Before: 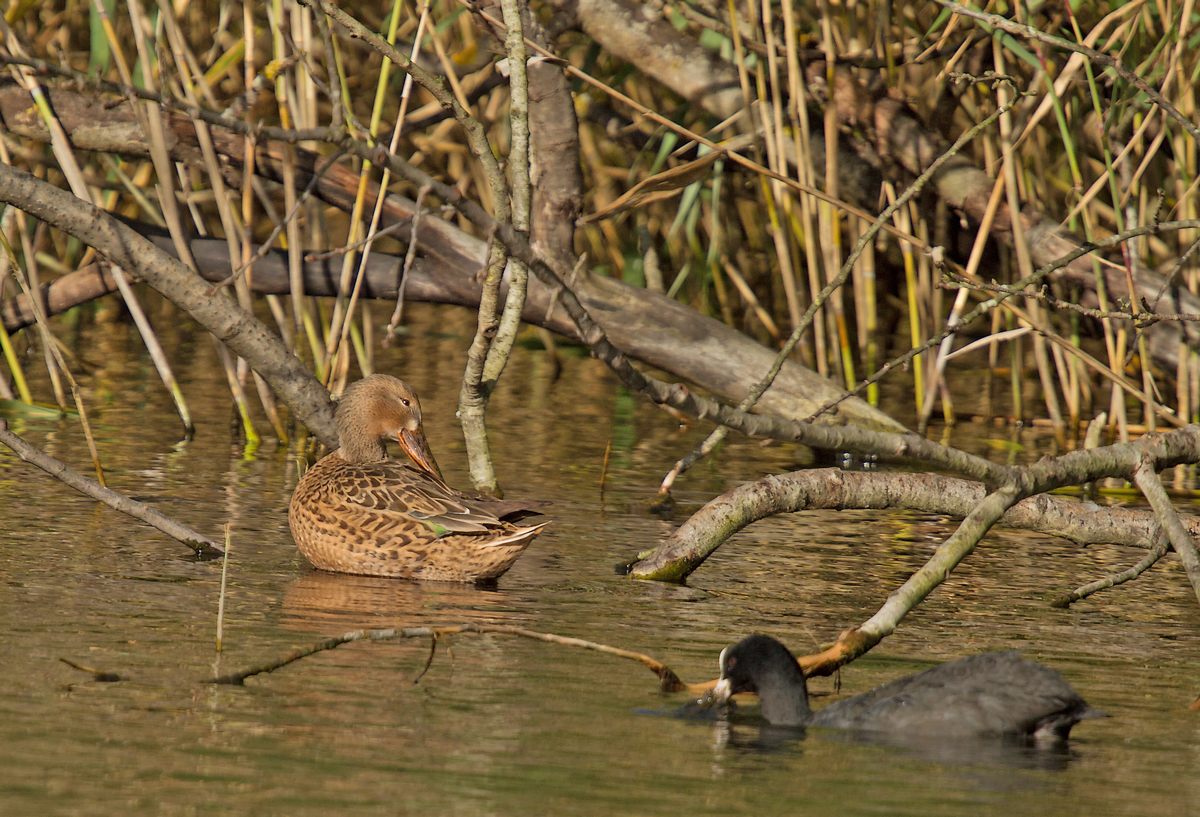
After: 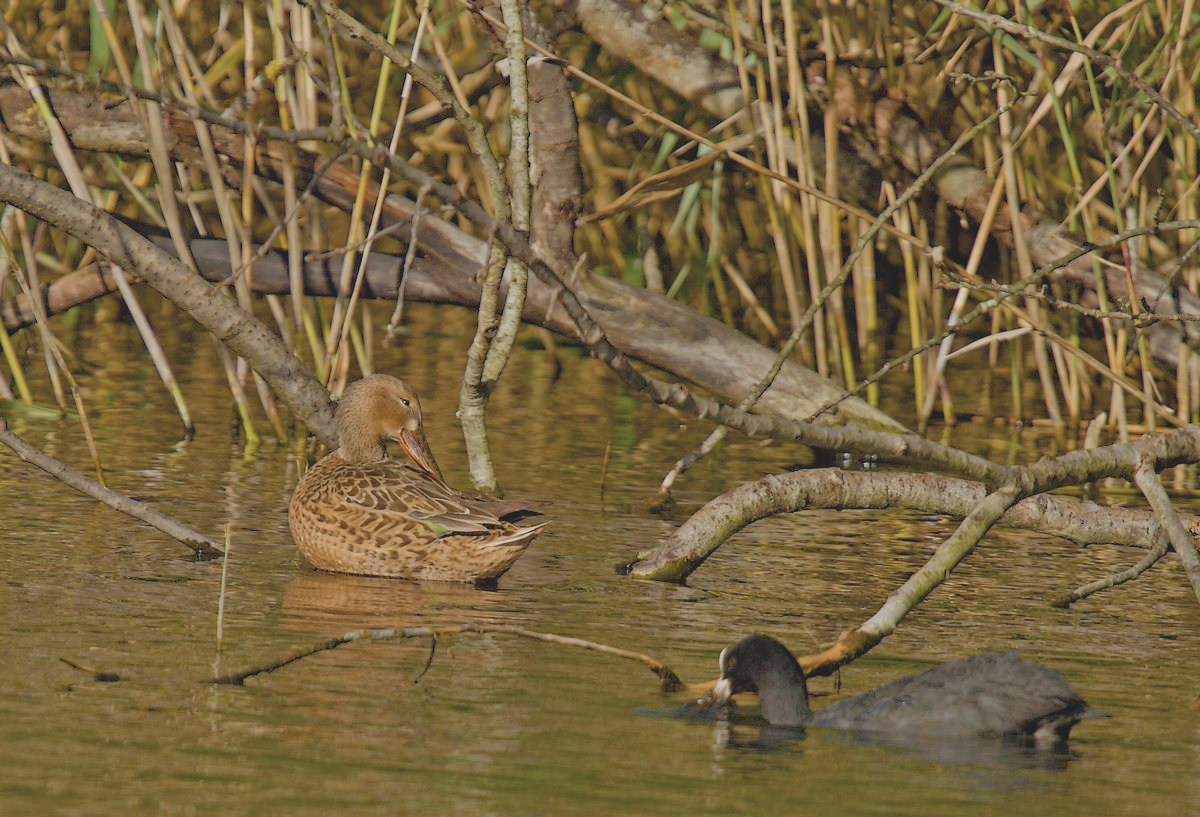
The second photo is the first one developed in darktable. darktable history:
color balance rgb: perceptual saturation grading › global saturation 44.668%, perceptual saturation grading › highlights -25.409%, perceptual saturation grading › shadows 49.584%, perceptual brilliance grading › global brilliance 2.795%, perceptual brilliance grading › highlights -3.214%, perceptual brilliance grading › shadows 2.555%
contrast brightness saturation: contrast -0.265, saturation -0.446
haze removal: compatibility mode true, adaptive false
